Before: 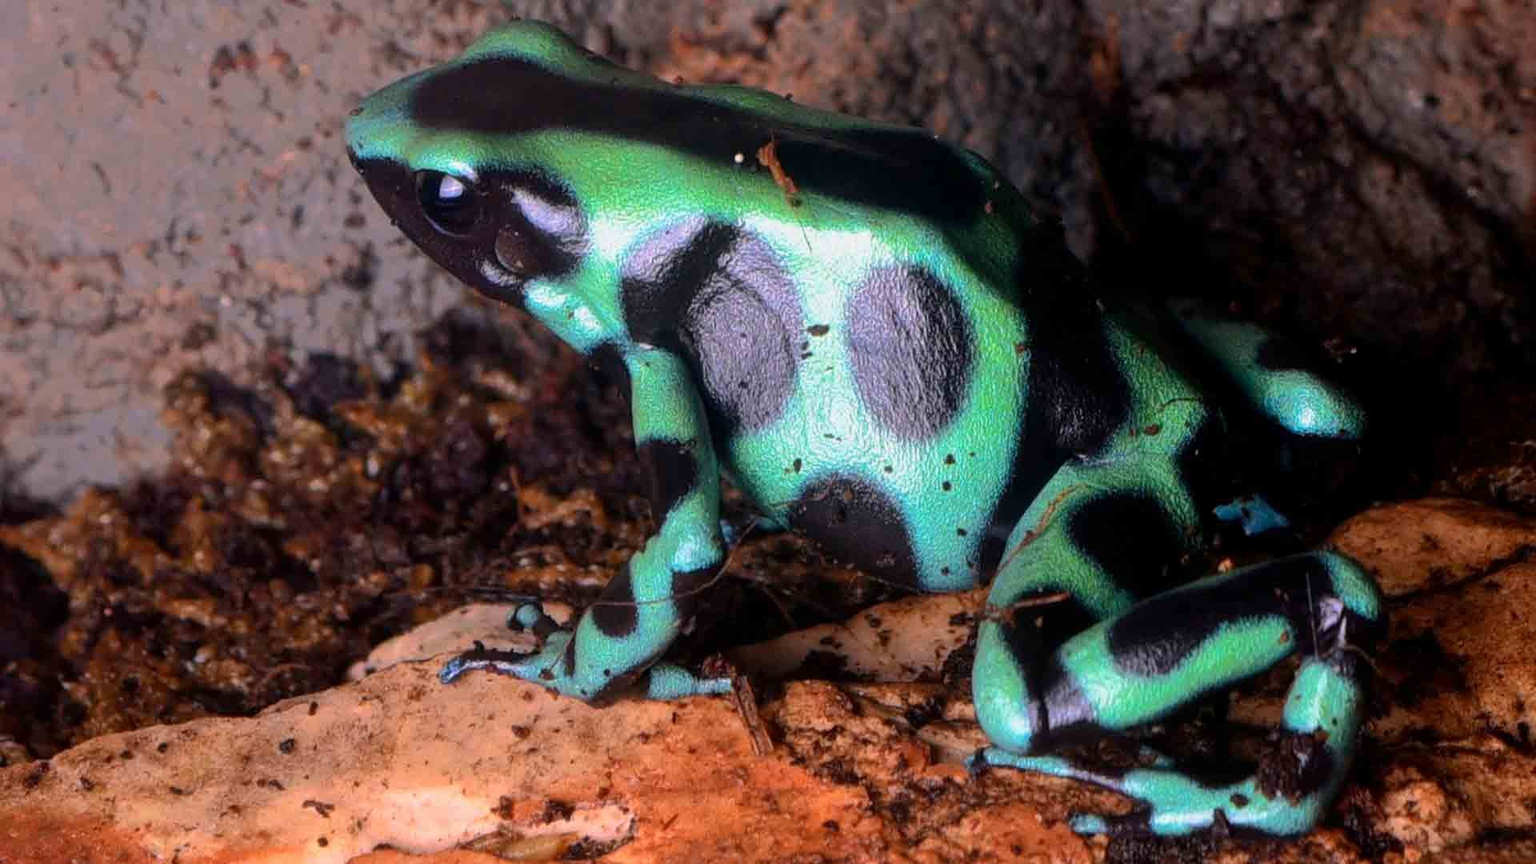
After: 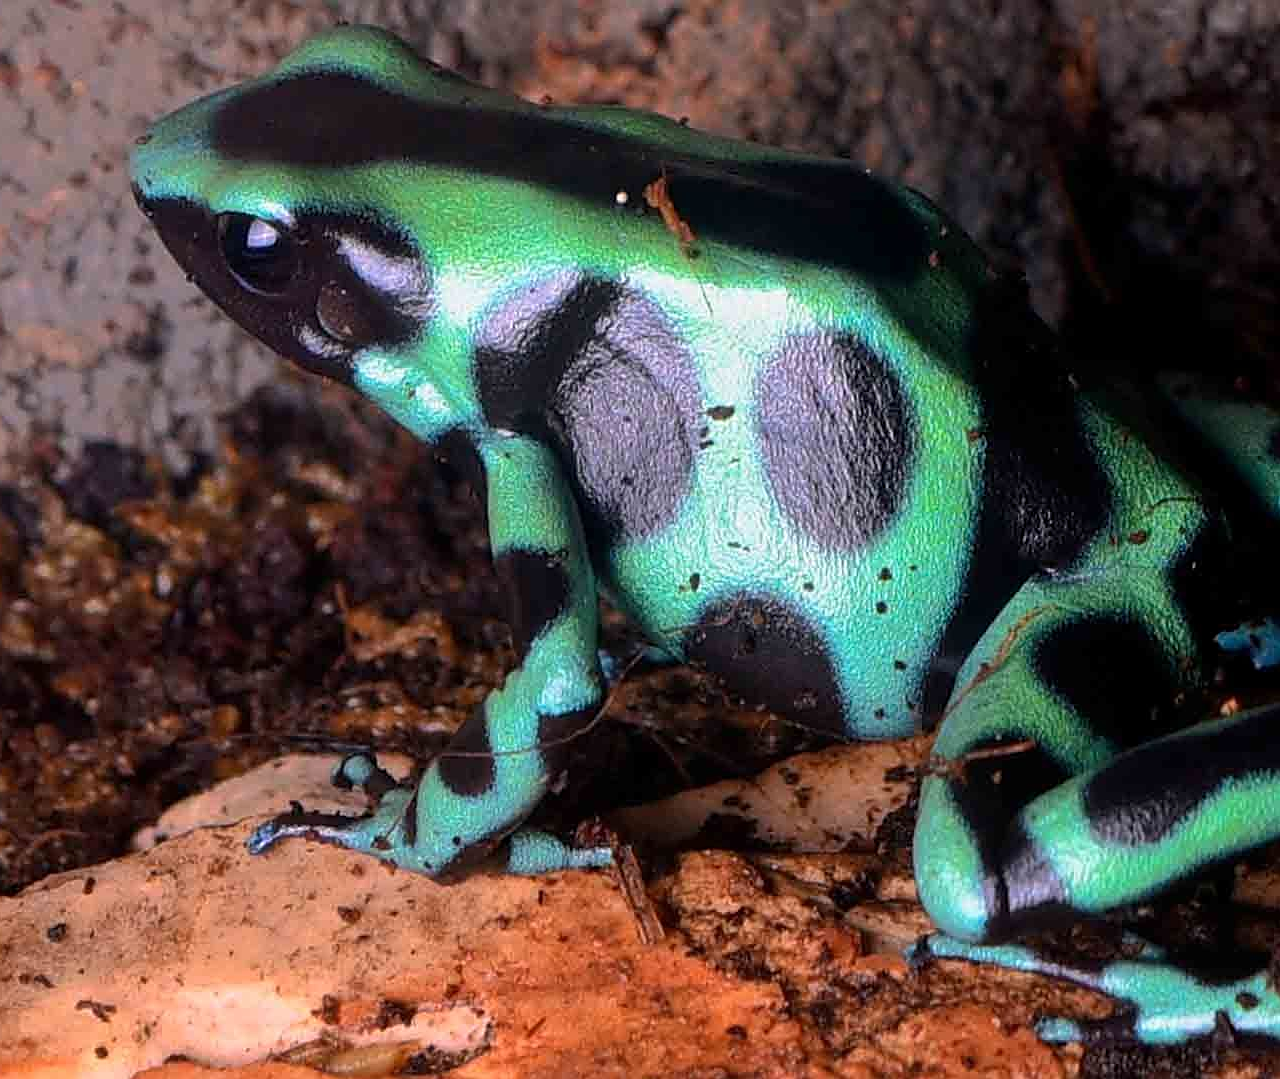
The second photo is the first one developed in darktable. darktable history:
crop and rotate: left 15.754%, right 17.579%
tone equalizer: on, module defaults
sharpen: on, module defaults
